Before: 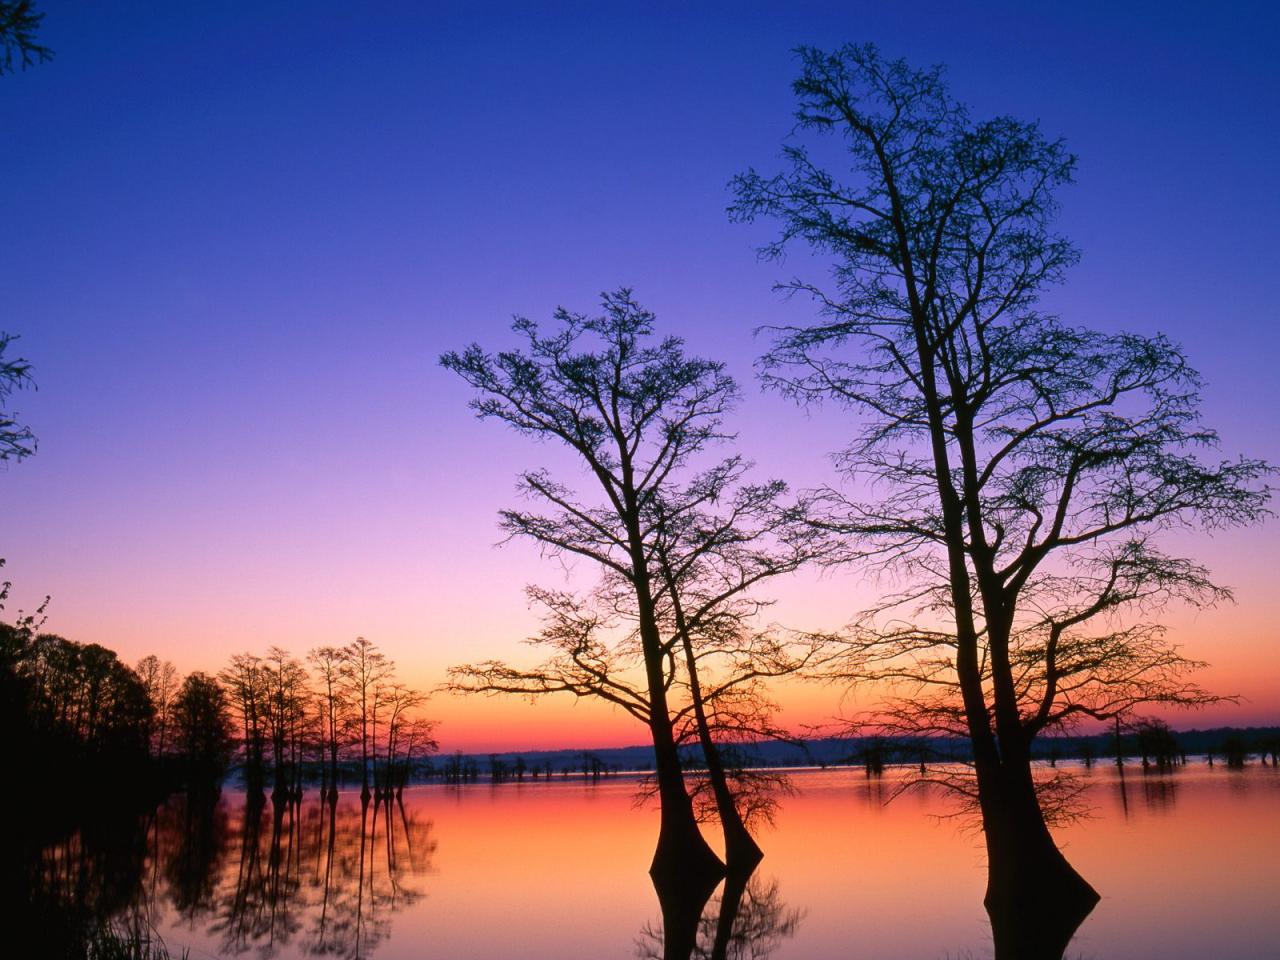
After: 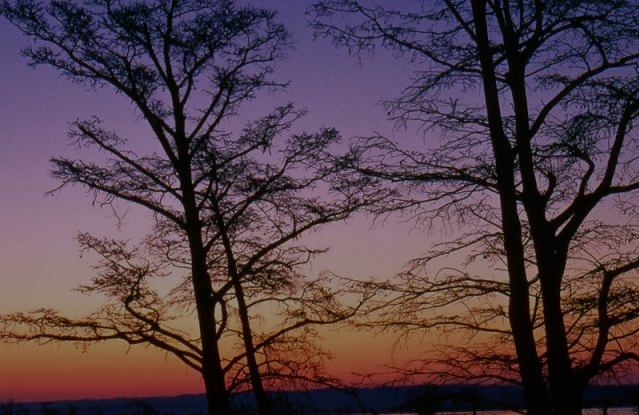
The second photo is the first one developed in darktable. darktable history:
crop: left 35.004%, top 36.756%, right 14.999%, bottom 20.002%
tone equalizer: -8 EV -1.96 EV, -7 EV -2 EV, -6 EV -1.98 EV, -5 EV -1.98 EV, -4 EV -1.96 EV, -3 EV -1.99 EV, -2 EV -1.98 EV, -1 EV -1.62 EV, +0 EV -1.98 EV, edges refinement/feathering 500, mask exposure compensation -1.57 EV, preserve details no
